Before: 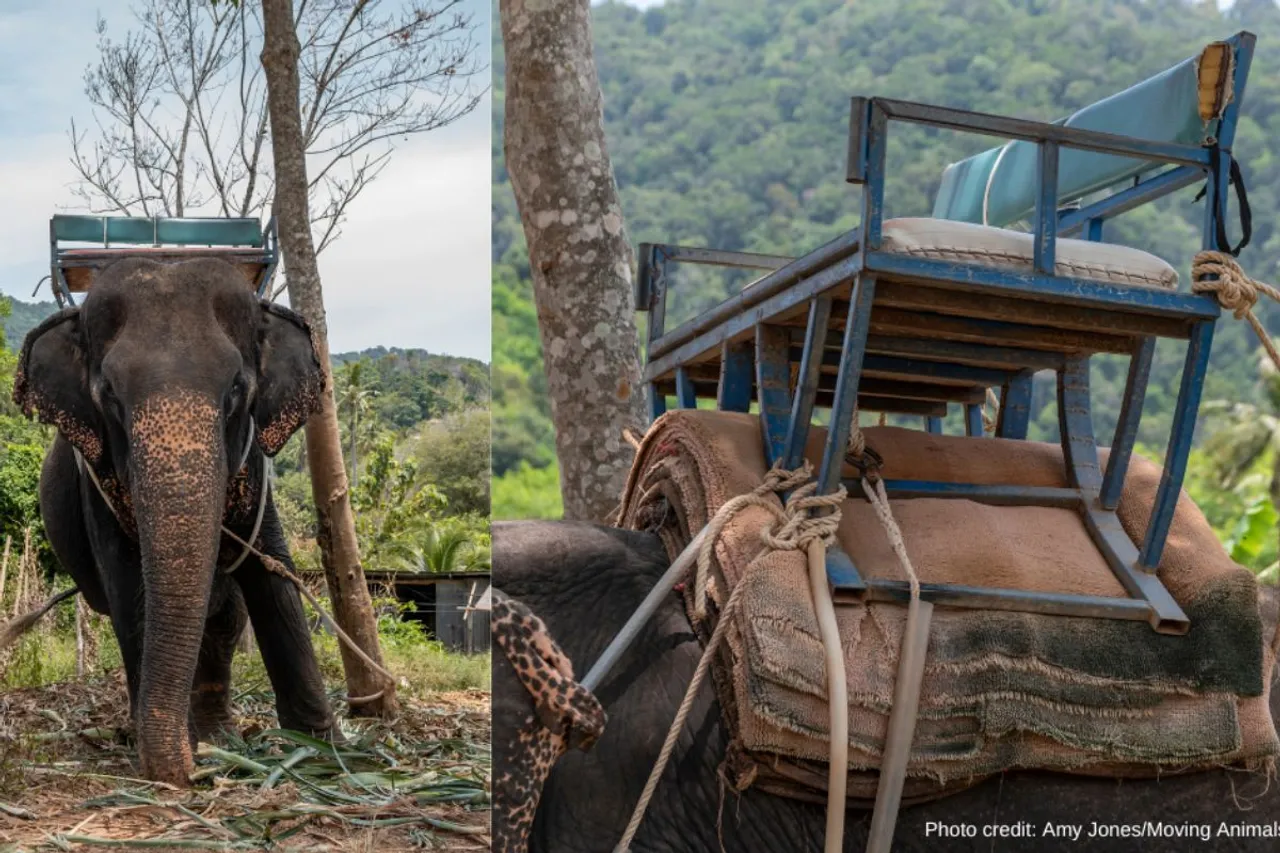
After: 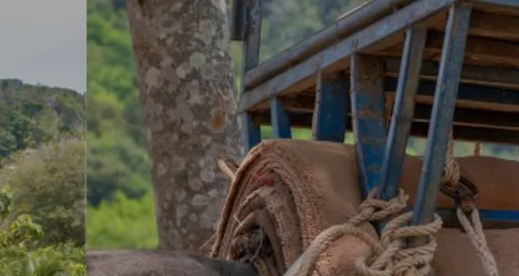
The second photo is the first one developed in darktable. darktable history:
crop: left 31.653%, top 31.728%, right 27.742%, bottom 35.836%
tone equalizer: -8 EV -0.027 EV, -7 EV 0.013 EV, -6 EV -0.006 EV, -5 EV 0.007 EV, -4 EV -0.04 EV, -3 EV -0.24 EV, -2 EV -0.635 EV, -1 EV -0.999 EV, +0 EV -0.999 EV
